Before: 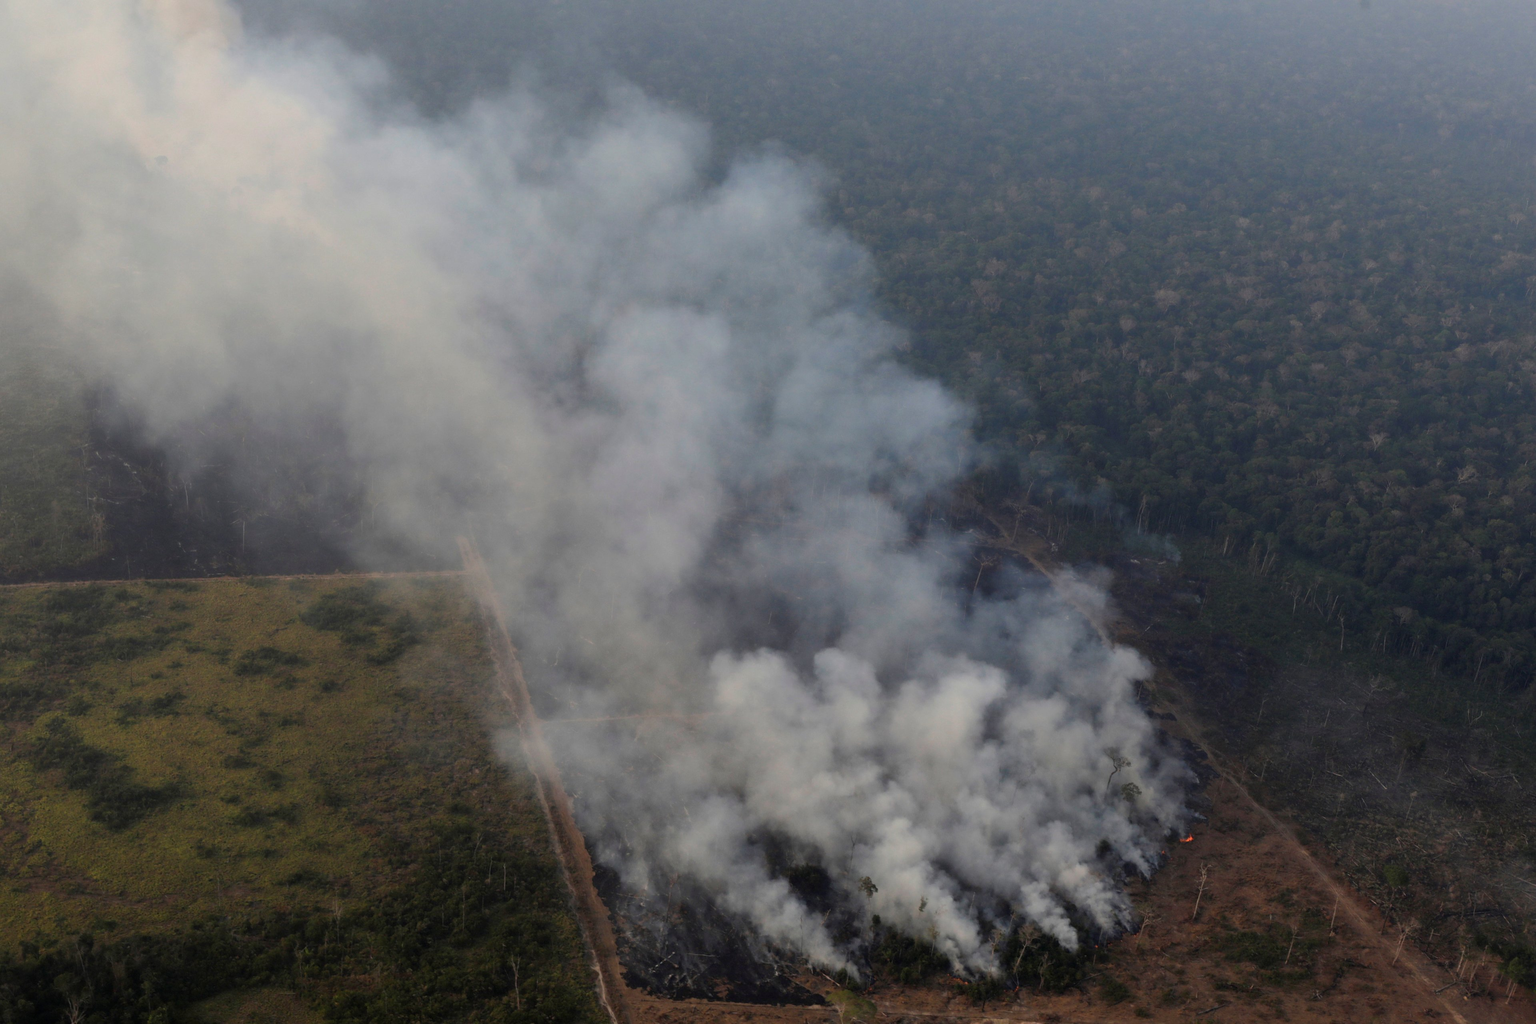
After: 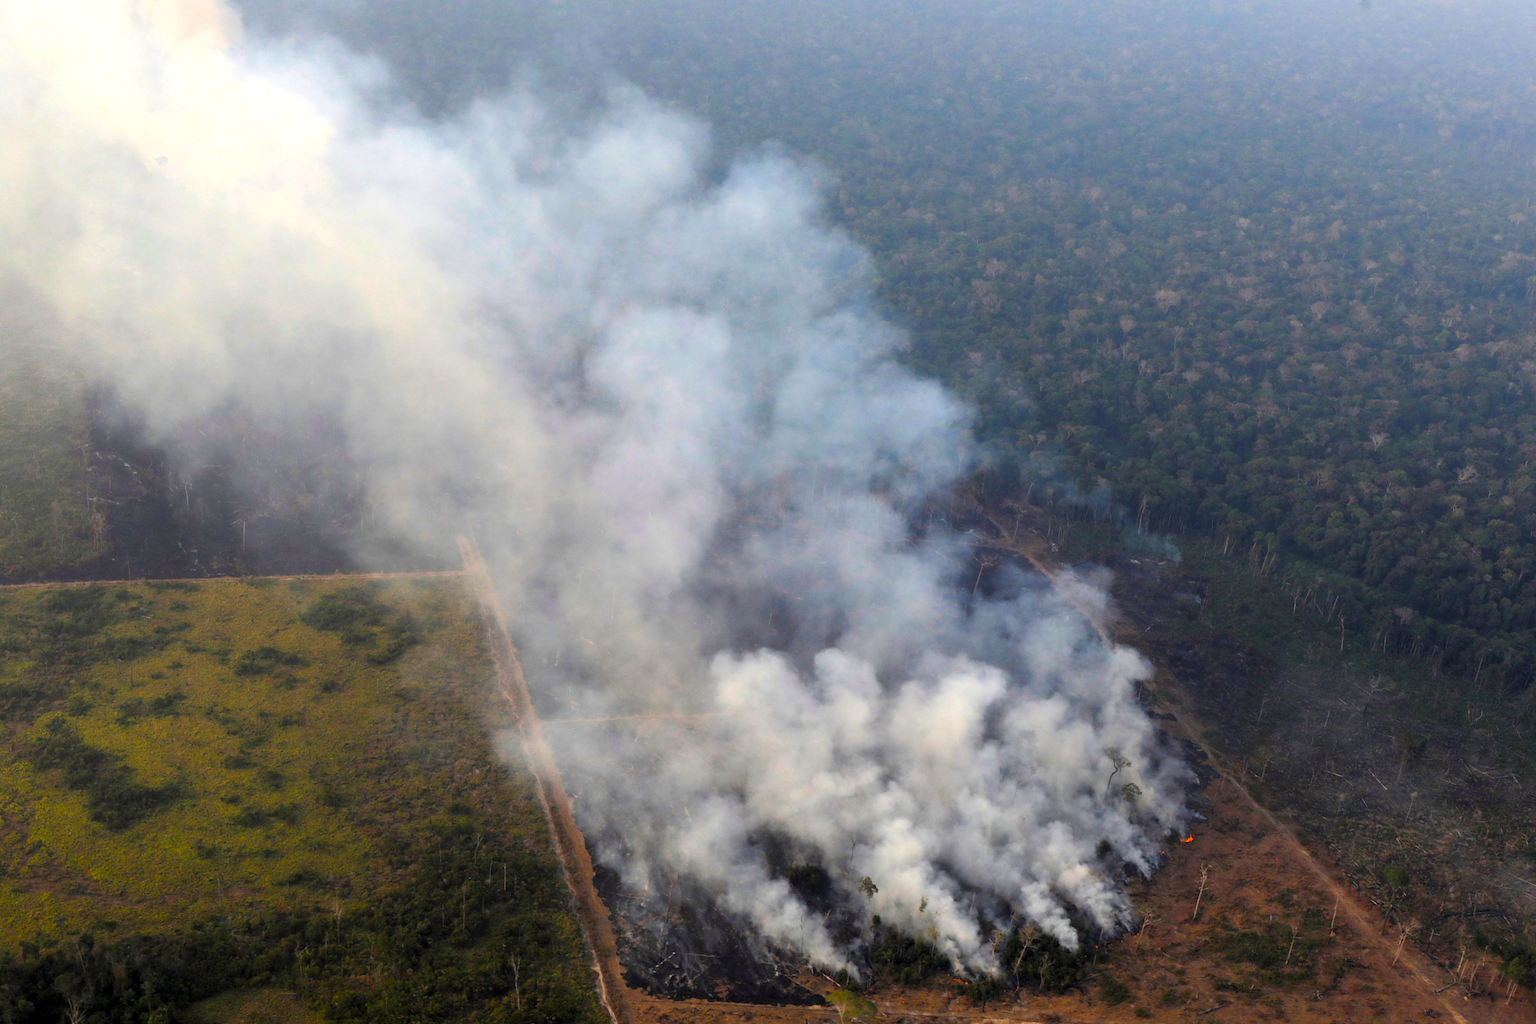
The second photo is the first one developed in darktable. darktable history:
levels: mode automatic, black 0.059%
exposure: black level correction 0, exposure 0.95 EV, compensate highlight preservation false
color balance rgb: global offset › hue 172.39°, perceptual saturation grading › global saturation 39.261%, global vibrance 20%
